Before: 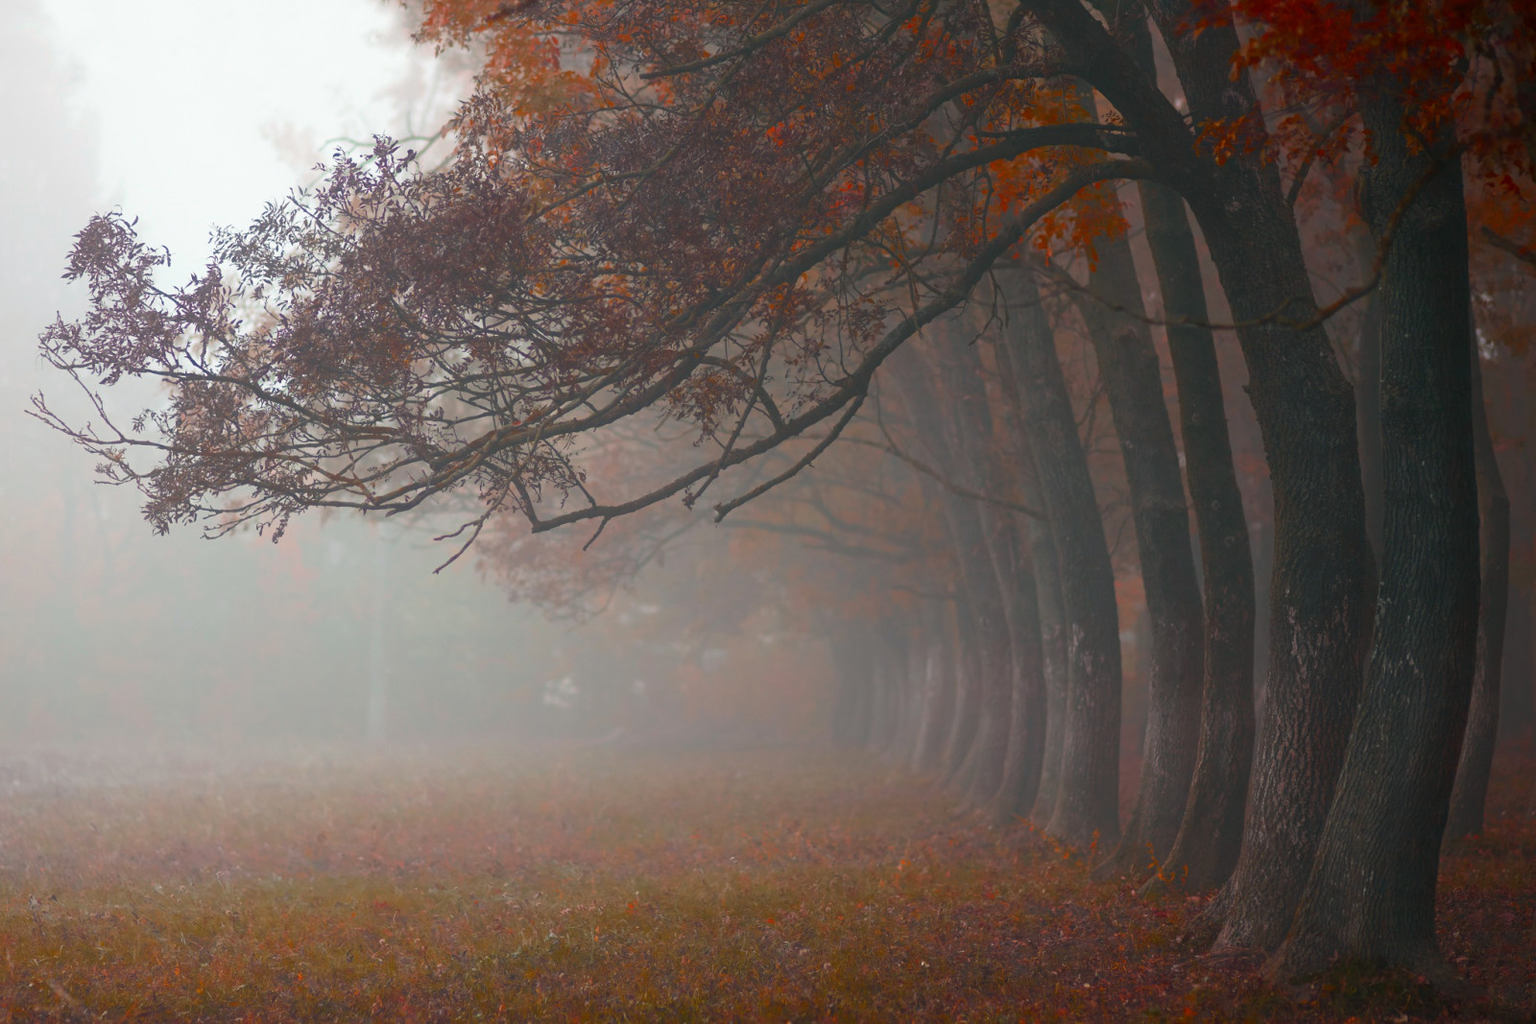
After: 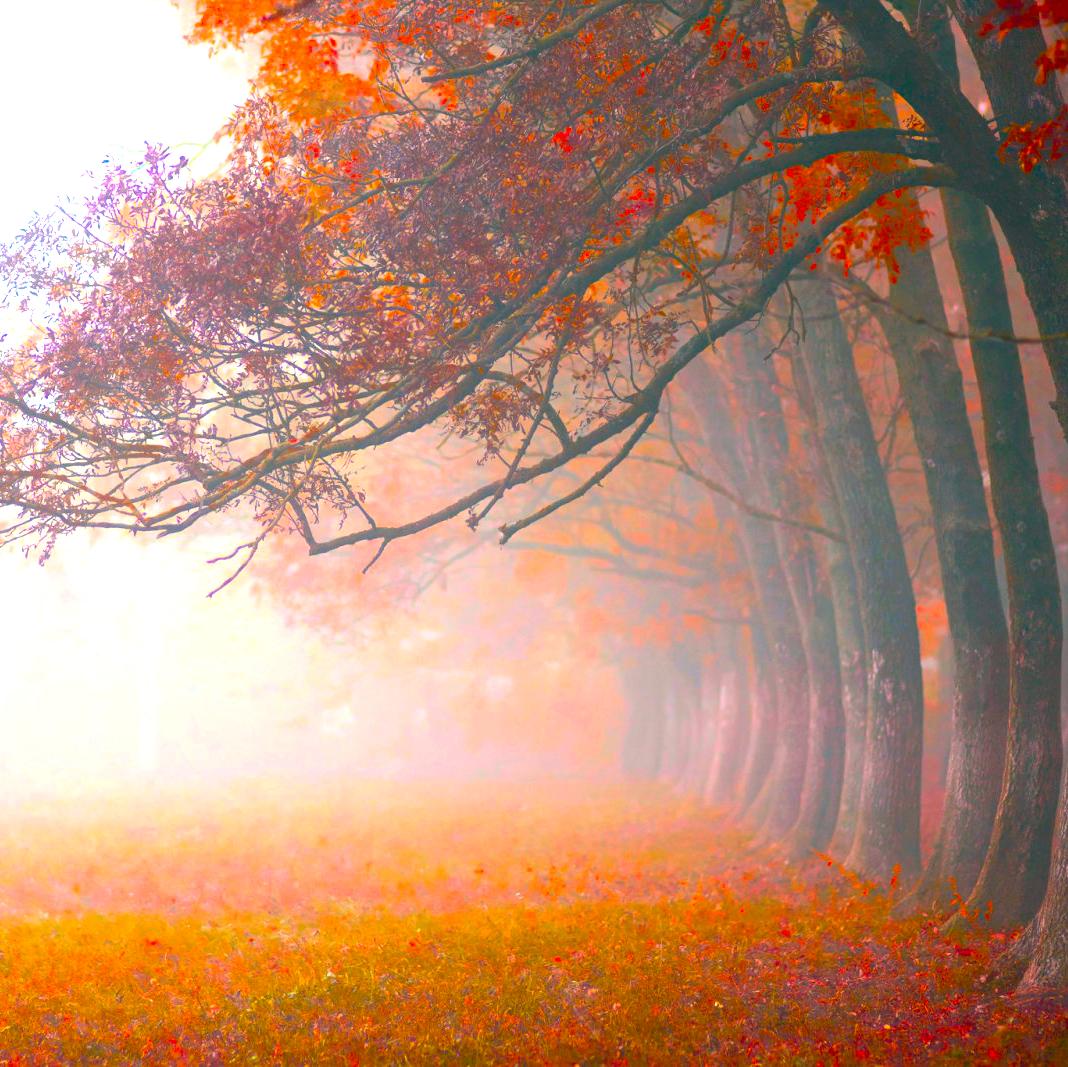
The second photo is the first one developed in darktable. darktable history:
contrast brightness saturation: contrast 0.167, saturation 0.318
color balance rgb: shadows lift › chroma 2.018%, shadows lift › hue 221.95°, highlights gain › chroma 1.433%, highlights gain › hue 311.3°, linear chroma grading › shadows -39.861%, linear chroma grading › highlights 41.049%, linear chroma grading › global chroma 44.455%, linear chroma grading › mid-tones -29.617%, perceptual saturation grading › global saturation 19.921%, global vibrance 20%
exposure: black level correction 0.001, exposure 1 EV, compensate highlight preservation false
crop: left 15.365%, right 17.861%
levels: levels [0, 0.435, 0.917]
